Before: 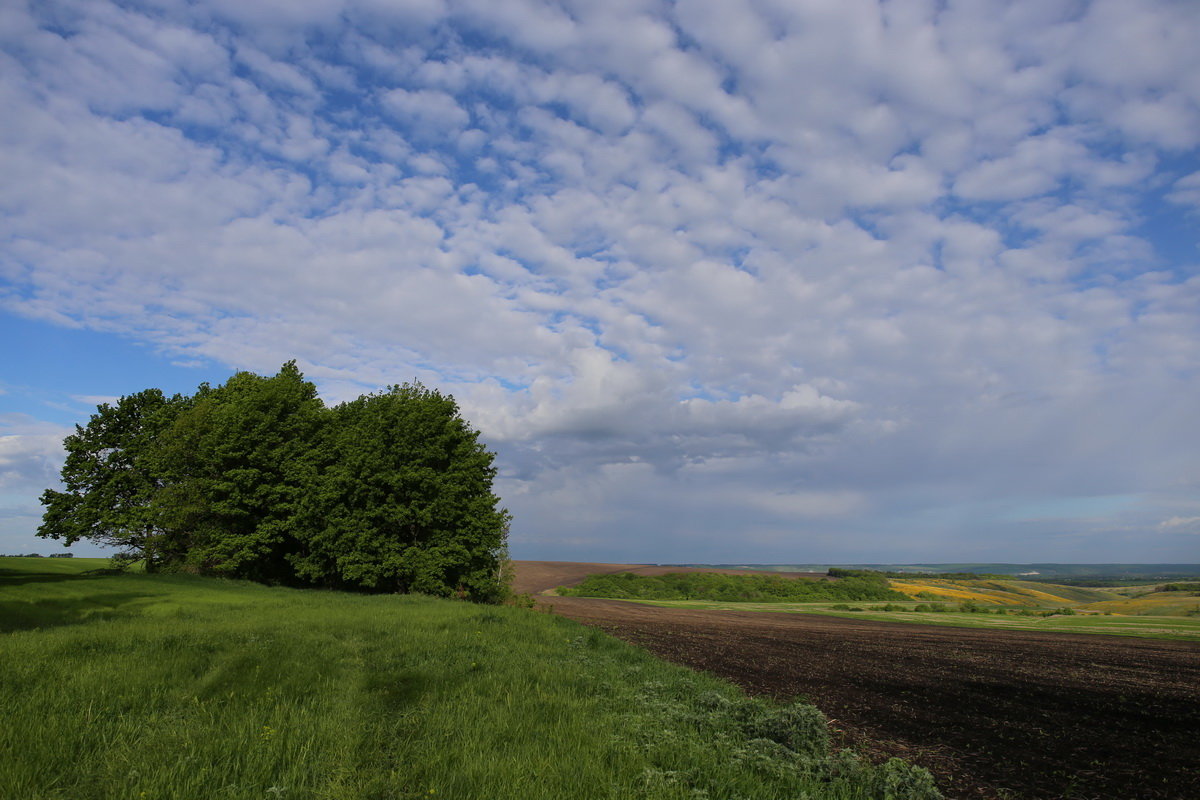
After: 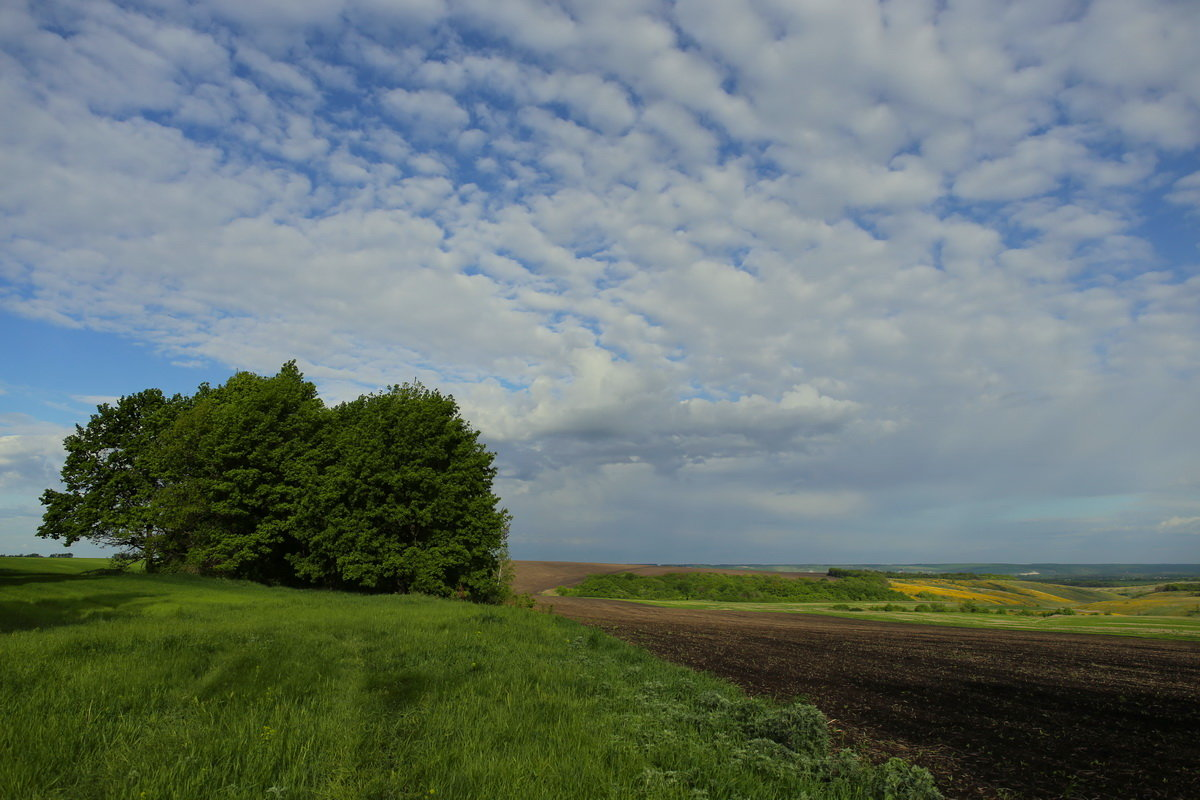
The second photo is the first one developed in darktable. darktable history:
exposure: compensate exposure bias true, compensate highlight preservation false
color correction: highlights a* -5.8, highlights b* 10.94
